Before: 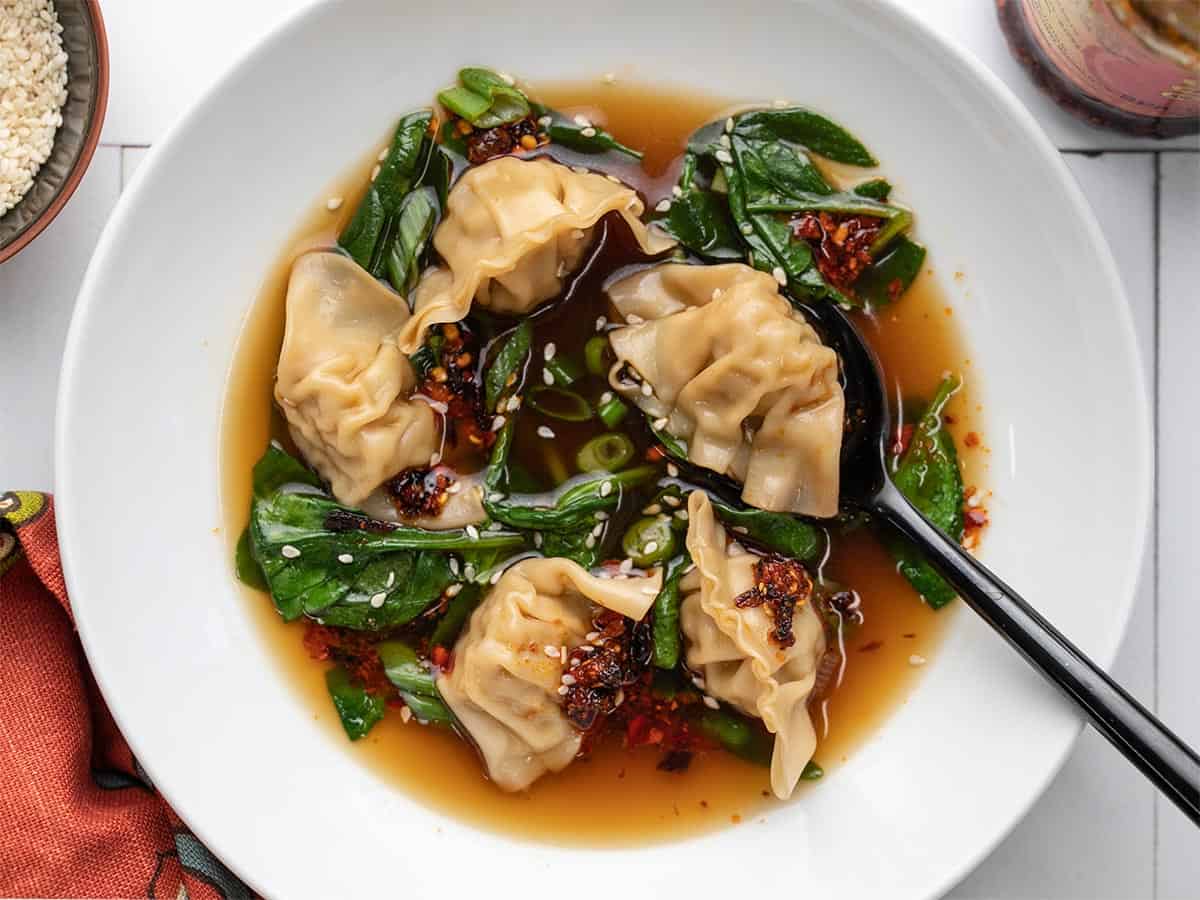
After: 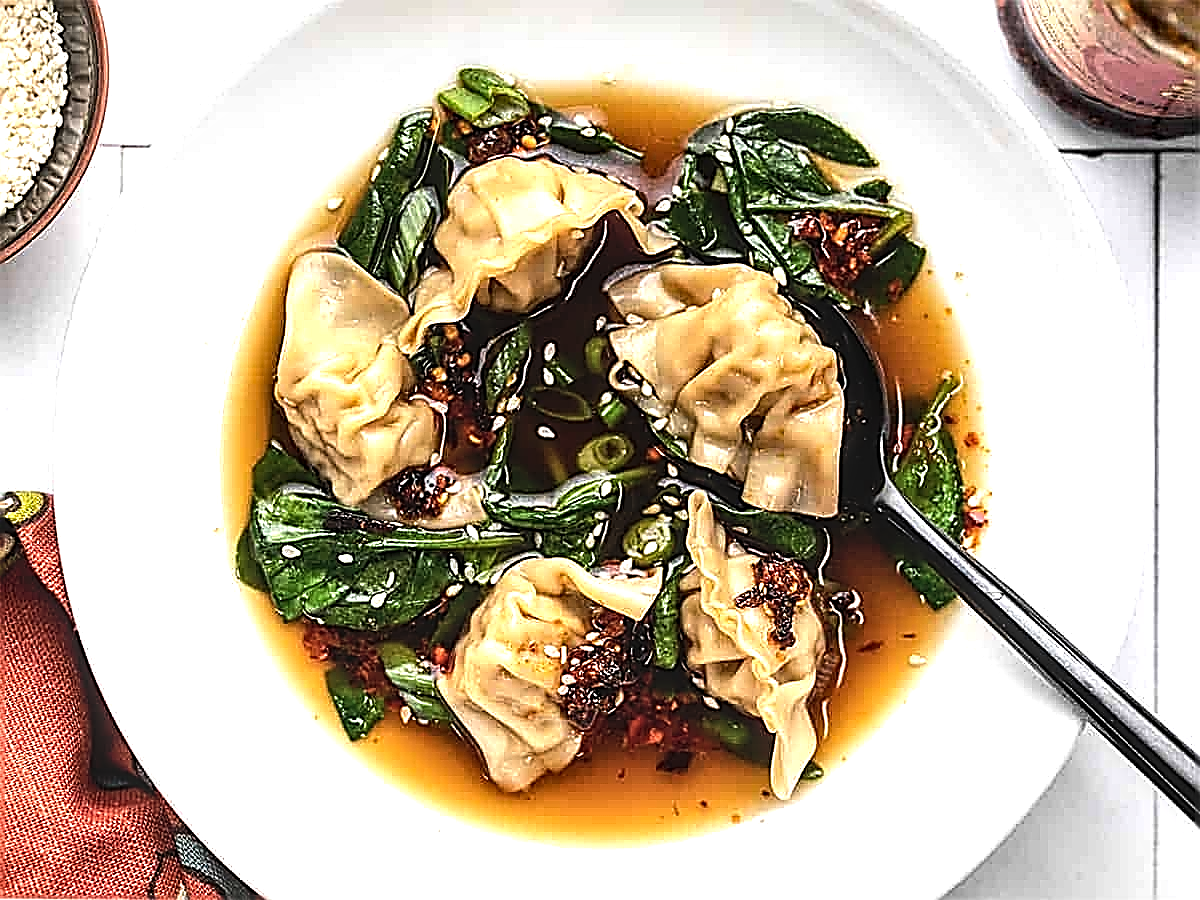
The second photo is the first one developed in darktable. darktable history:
local contrast: detail 130%
tone equalizer: -8 EV -1.08 EV, -7 EV -1.01 EV, -6 EV -0.867 EV, -5 EV -0.578 EV, -3 EV 0.578 EV, -2 EV 0.867 EV, -1 EV 1.01 EV, +0 EV 1.08 EV, edges refinement/feathering 500, mask exposure compensation -1.57 EV, preserve details no
sharpen: amount 2
